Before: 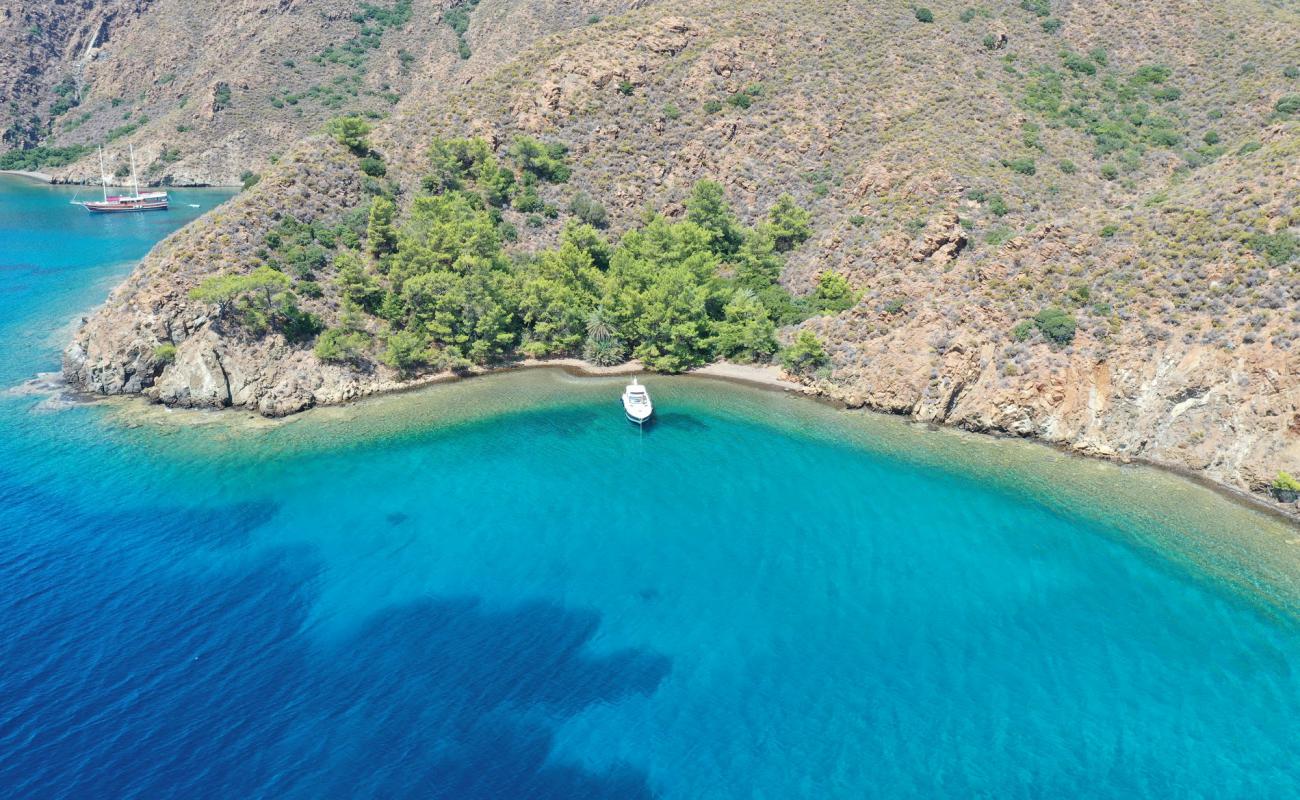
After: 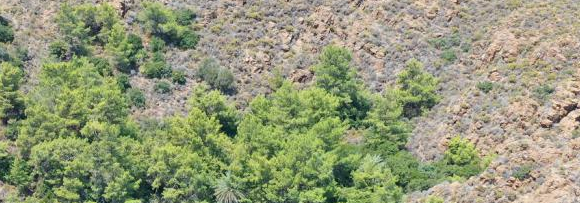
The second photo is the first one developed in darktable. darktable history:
crop: left 28.654%, top 16.845%, right 26.663%, bottom 57.735%
